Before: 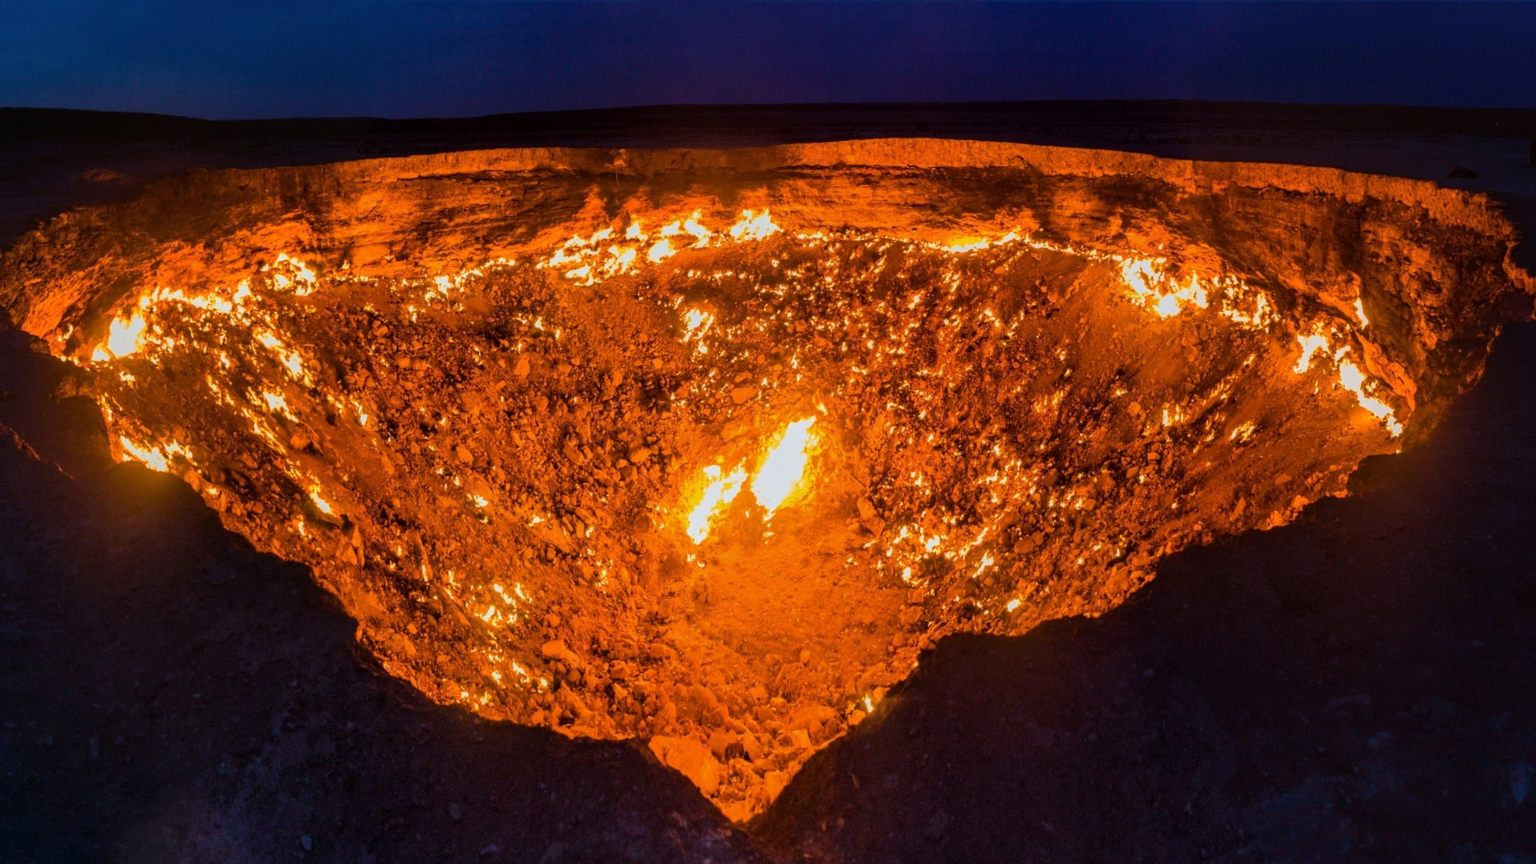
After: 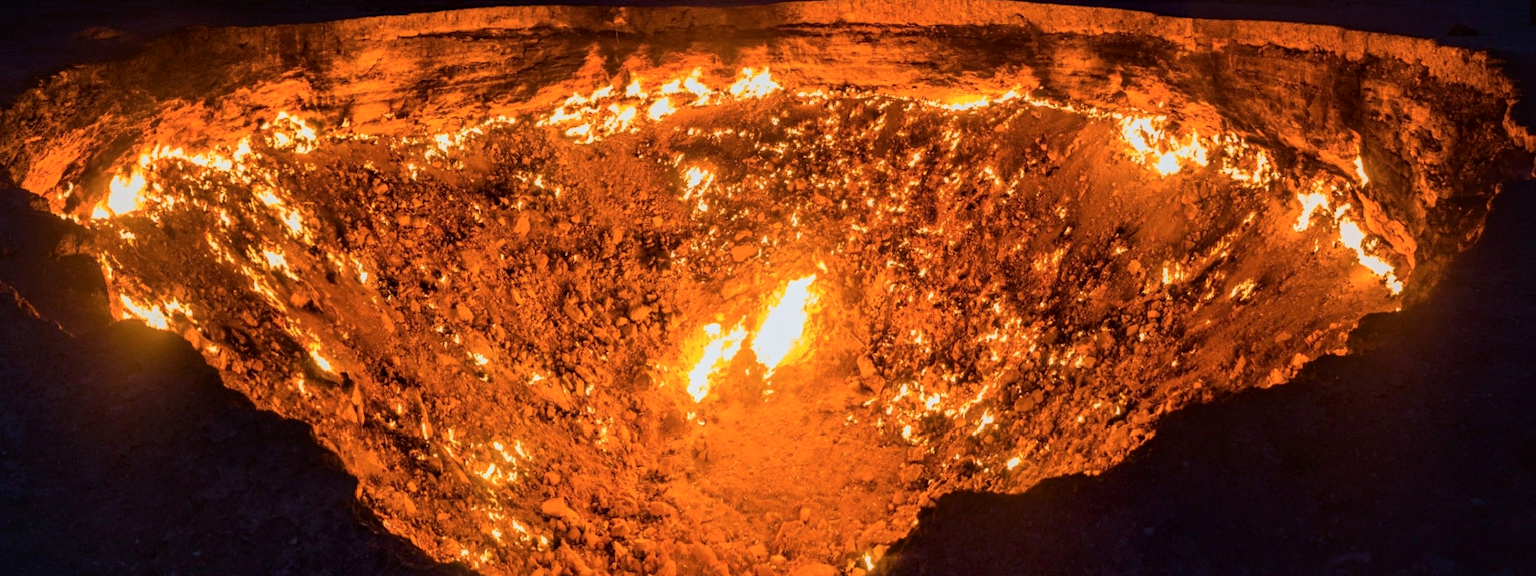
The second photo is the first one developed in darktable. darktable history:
crop: top 16.473%, bottom 16.766%
tone curve: curves: ch0 [(0, 0) (0.004, 0.002) (0.02, 0.013) (0.218, 0.218) (0.664, 0.718) (0.832, 0.873) (1, 1)], color space Lab, independent channels, preserve colors none
